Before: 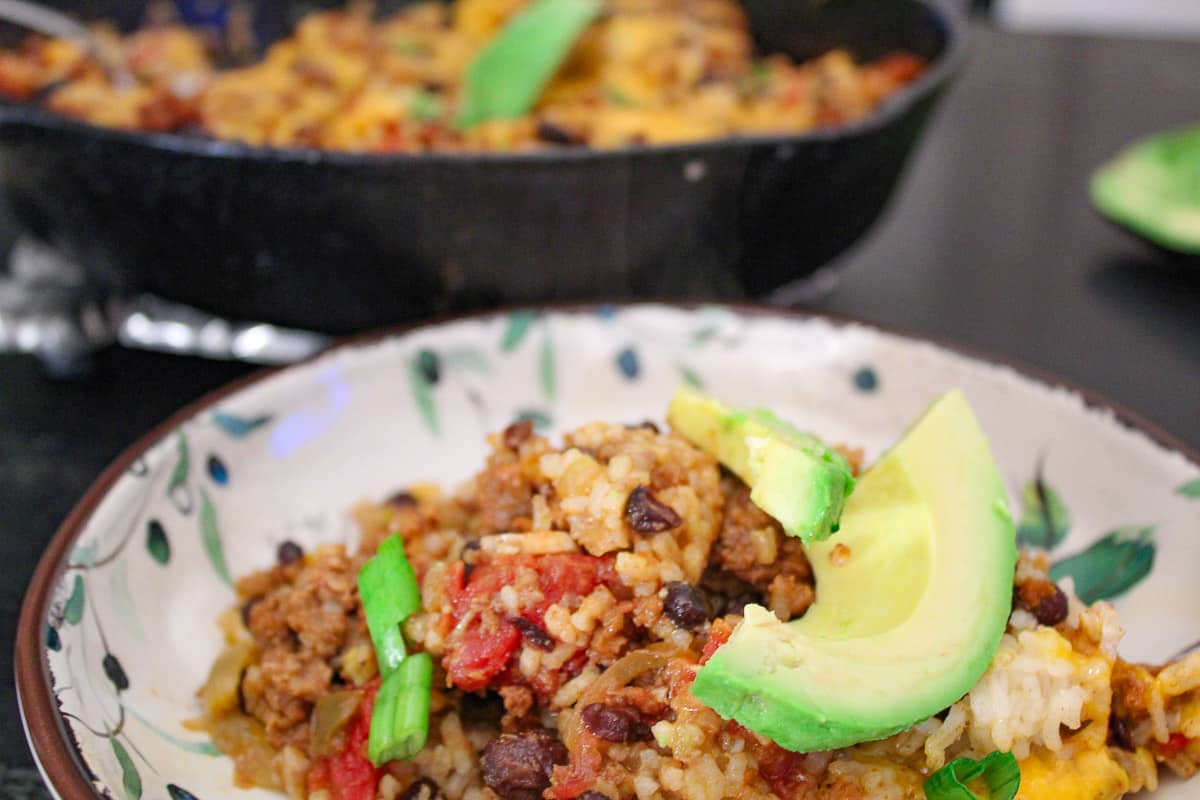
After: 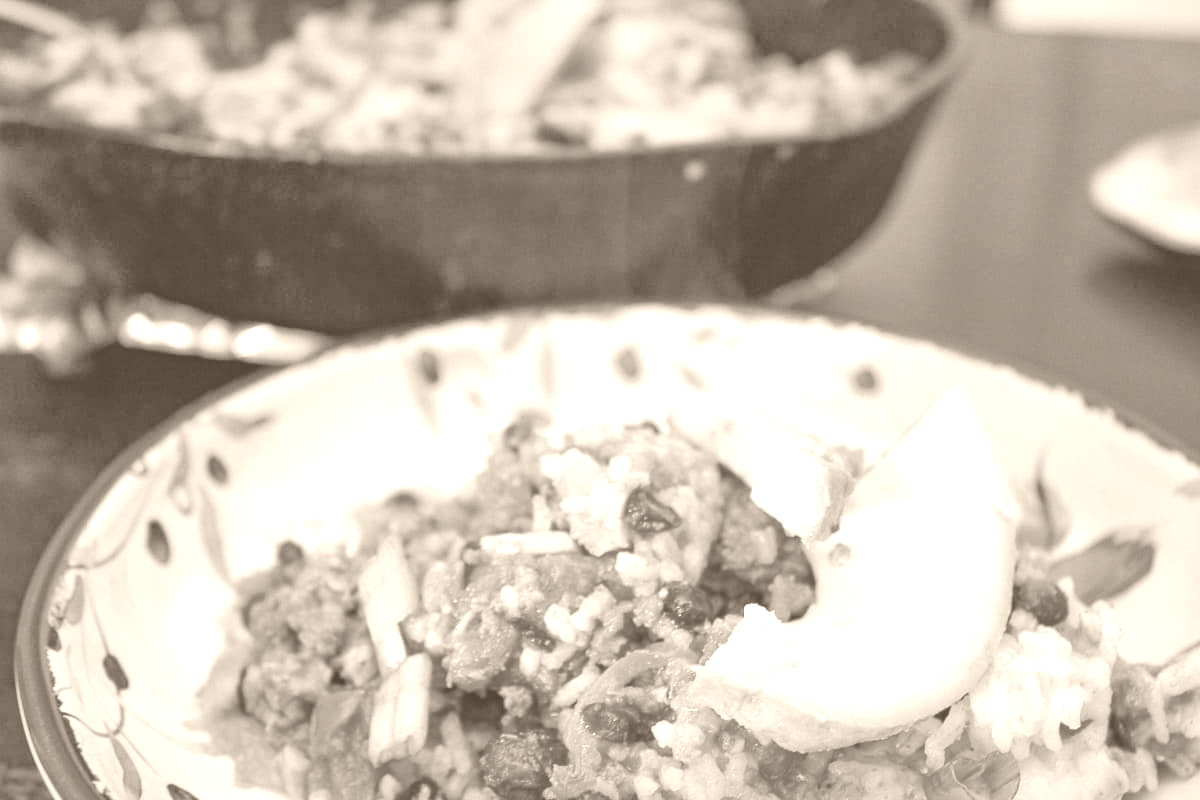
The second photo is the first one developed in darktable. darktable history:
tone equalizer: on, module defaults
shadows and highlights: shadows 40, highlights -60
color correction: highlights a* 10.12, highlights b* 39.04, shadows a* 14.62, shadows b* 3.37
white balance: emerald 1
colorize: hue 34.49°, saturation 35.33%, source mix 100%, version 1
